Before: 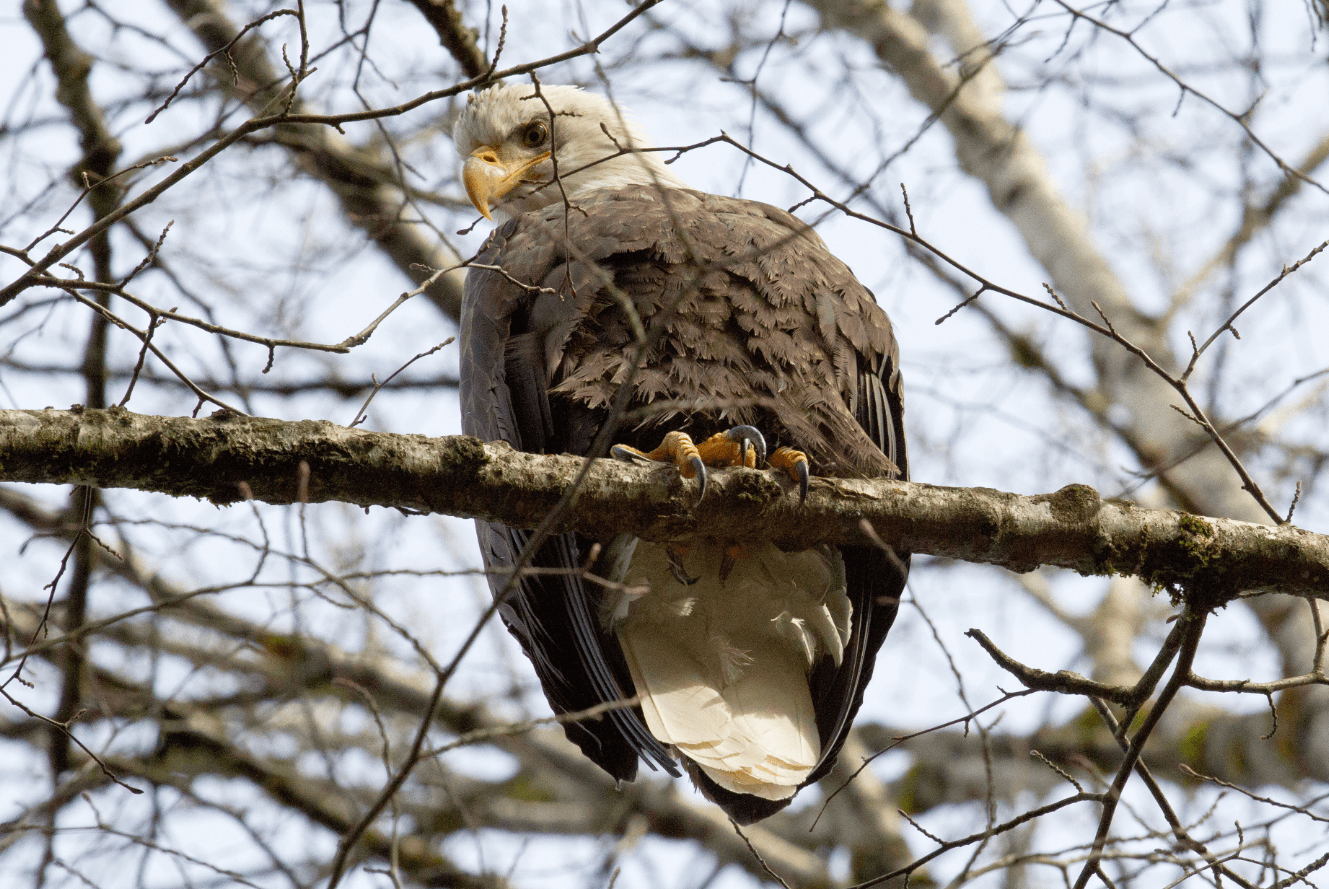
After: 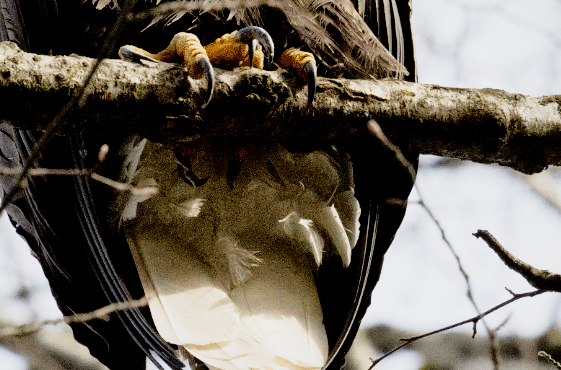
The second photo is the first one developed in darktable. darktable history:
local contrast: mode bilateral grid, contrast 21, coarseness 50, detail 172%, midtone range 0.2
crop: left 37.066%, top 44.894%, right 20.694%, bottom 13.477%
filmic rgb: black relative exposure -4.73 EV, white relative exposure 4.01 EV, hardness 2.8, add noise in highlights 0, preserve chrominance no, color science v3 (2019), use custom middle-gray values true, contrast in highlights soft
tone curve: curves: ch0 [(0, 0) (0.003, 0.011) (0.011, 0.014) (0.025, 0.023) (0.044, 0.035) (0.069, 0.047) (0.1, 0.065) (0.136, 0.098) (0.177, 0.139) (0.224, 0.214) (0.277, 0.306) (0.335, 0.392) (0.399, 0.484) (0.468, 0.584) (0.543, 0.68) (0.623, 0.772) (0.709, 0.847) (0.801, 0.905) (0.898, 0.951) (1, 1)], color space Lab, independent channels
